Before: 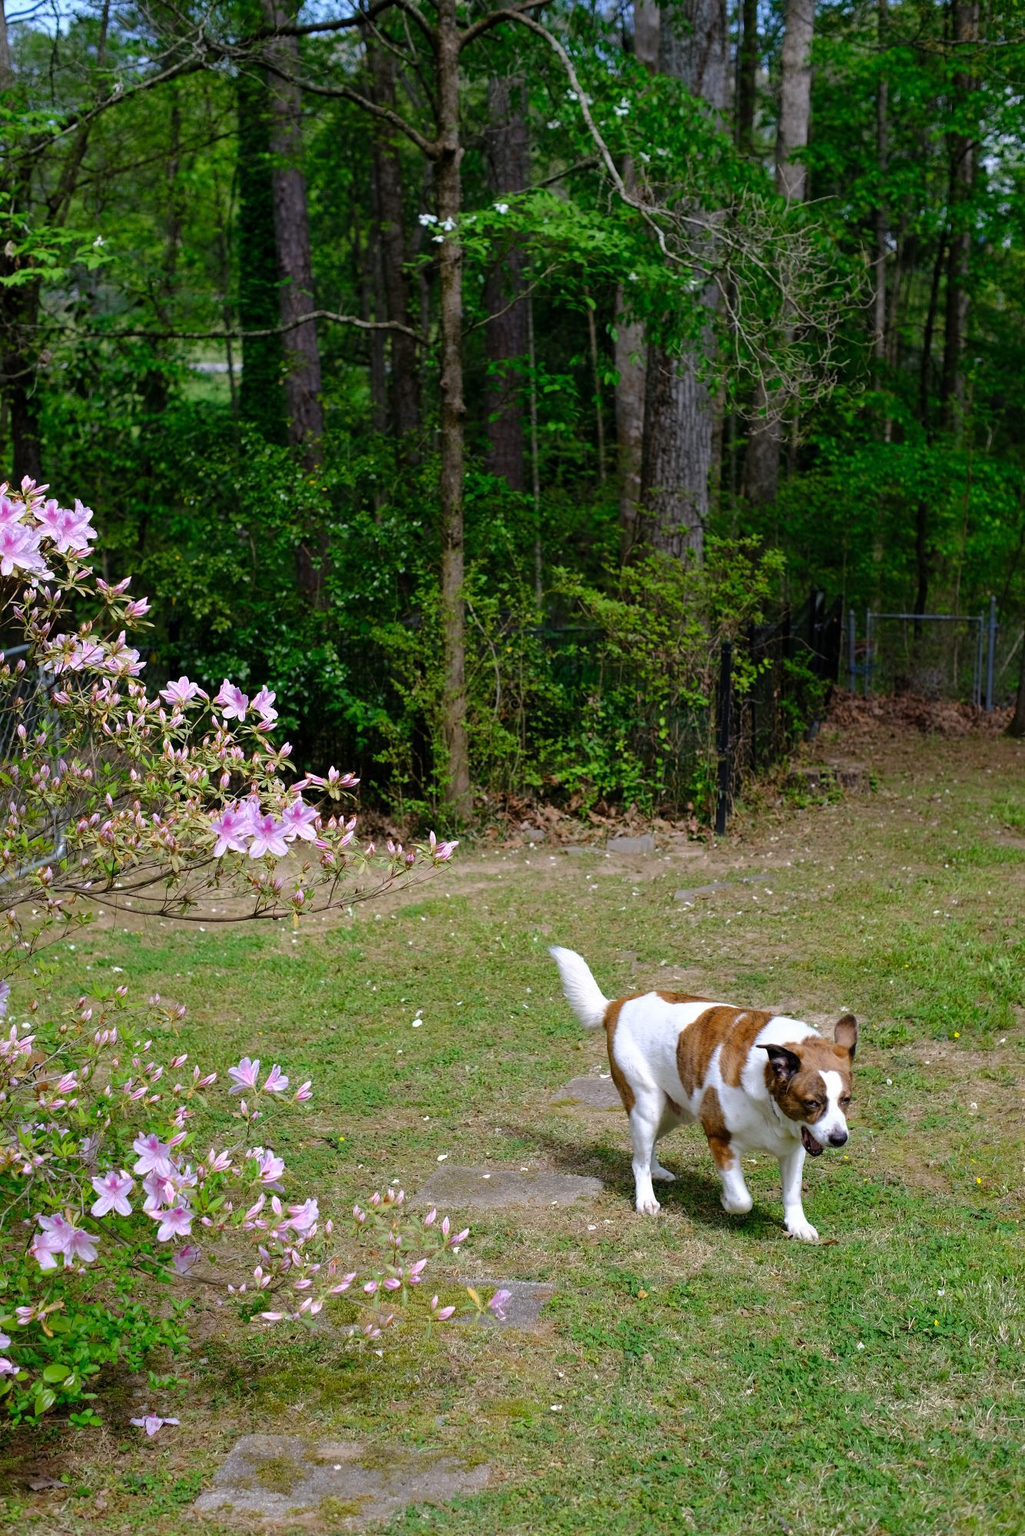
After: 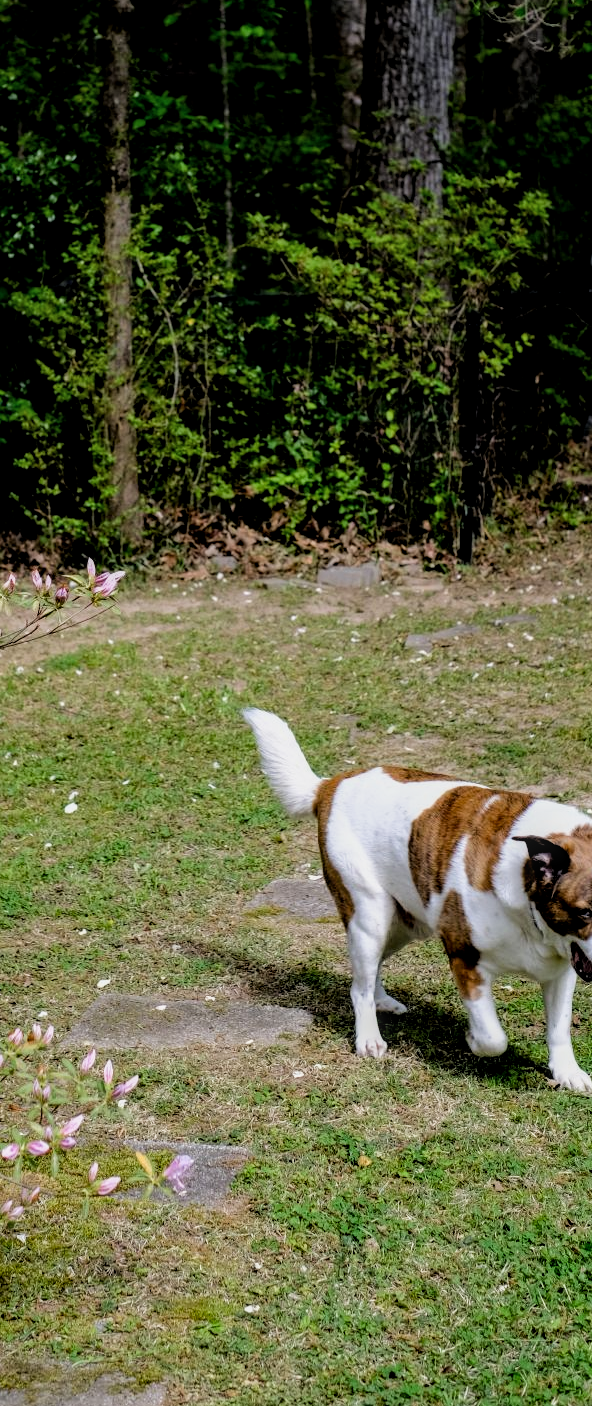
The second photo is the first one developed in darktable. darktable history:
local contrast: on, module defaults
exposure: black level correction 0.007, compensate highlight preservation false
filmic rgb: black relative exposure -5 EV, white relative exposure 3.5 EV, hardness 3.19, contrast 1.2, highlights saturation mix -50%
crop: left 35.432%, top 26.233%, right 20.145%, bottom 3.432%
